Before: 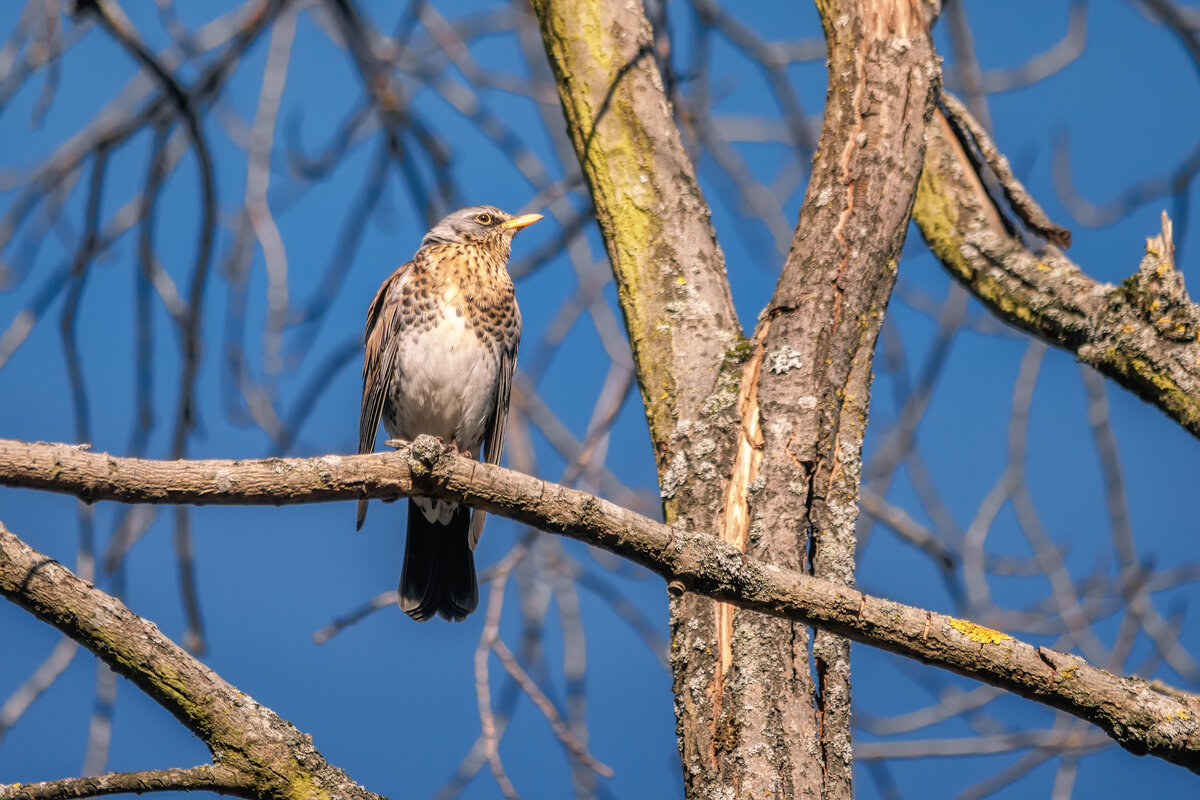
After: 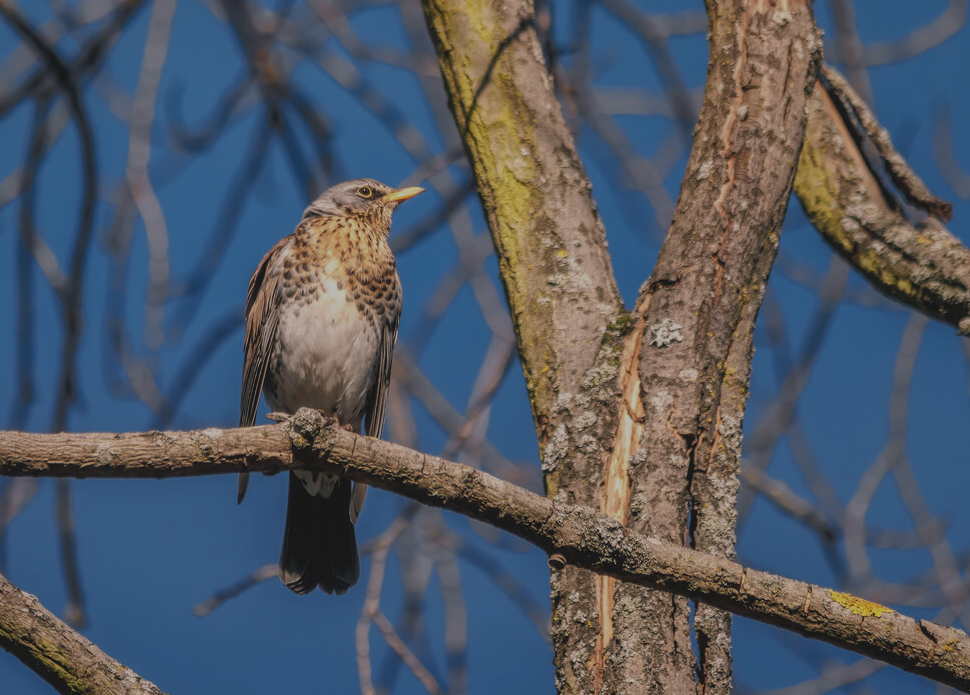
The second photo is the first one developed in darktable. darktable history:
exposure: black level correction -0.016, exposure -1.018 EV, compensate highlight preservation false
crop: left 9.929%, top 3.475%, right 9.188%, bottom 9.529%
